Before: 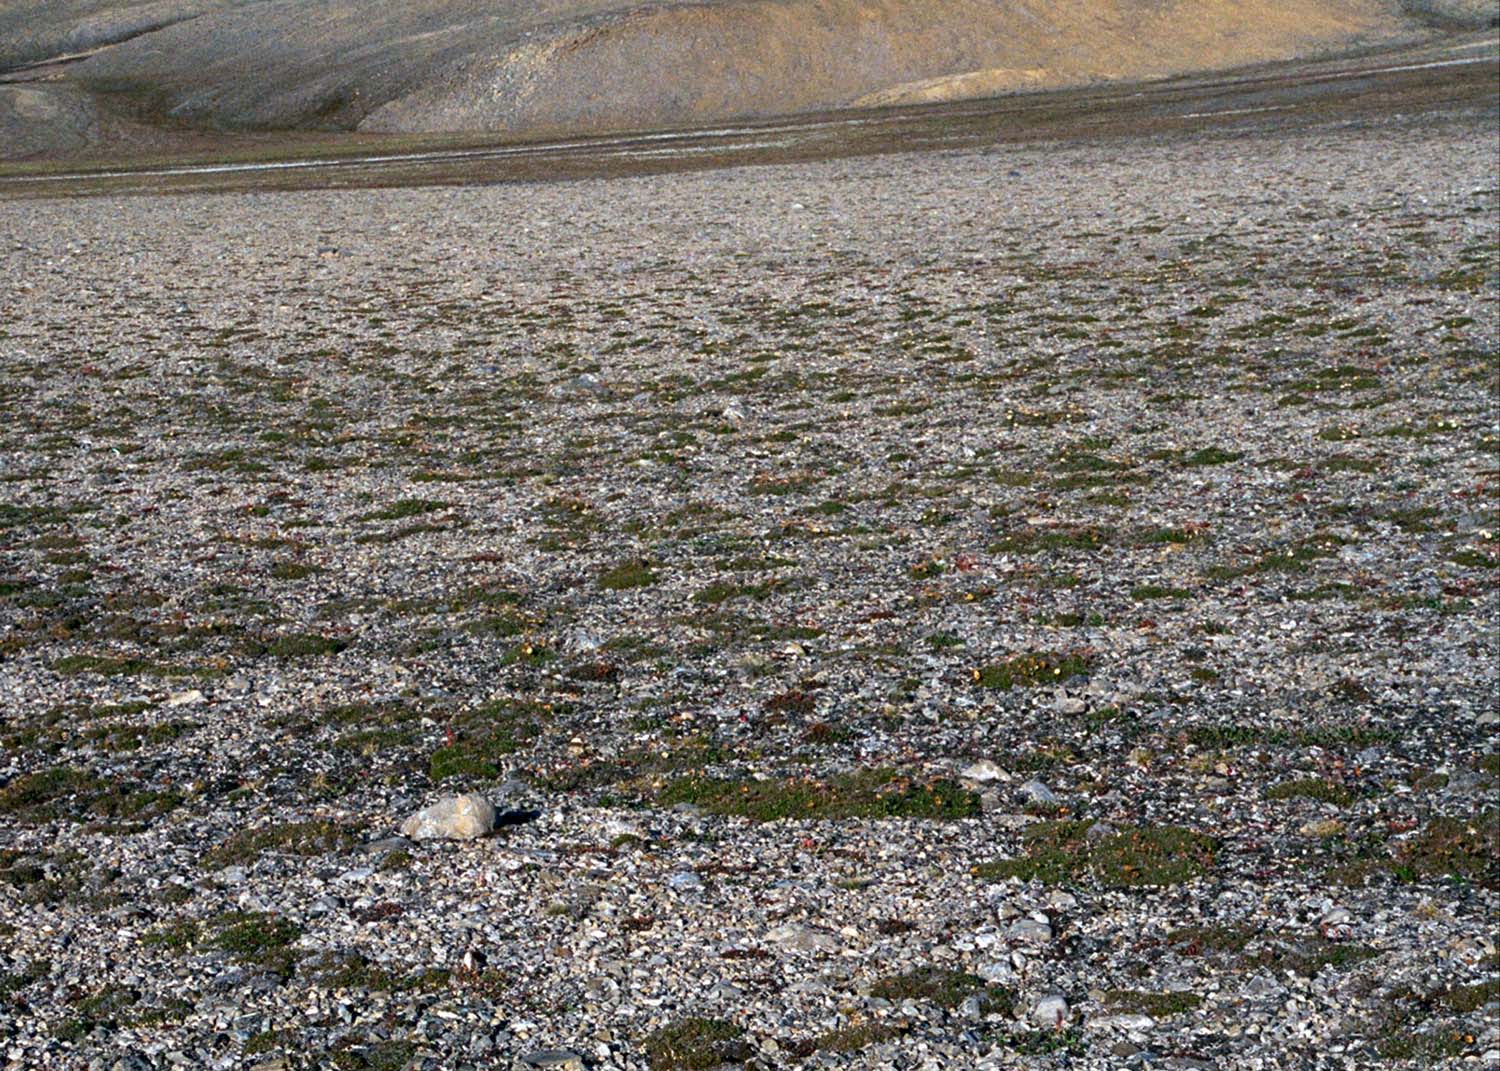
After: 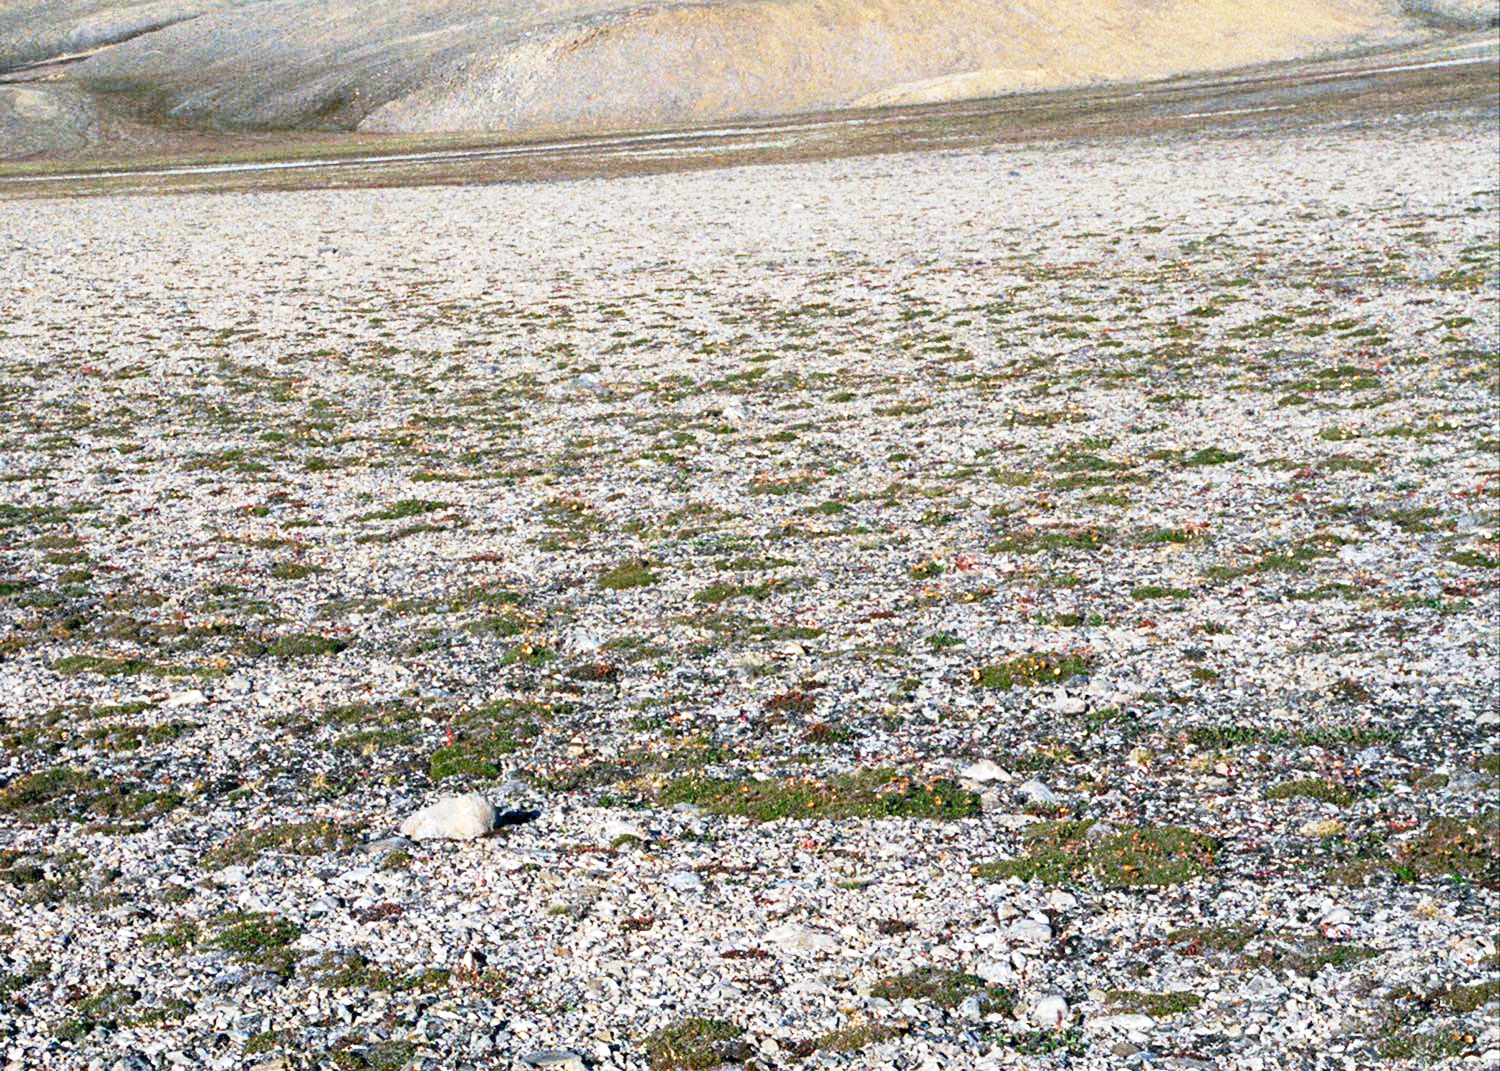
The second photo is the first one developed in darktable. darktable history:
exposure: black level correction 0, exposure 0.931 EV, compensate highlight preservation false
base curve: curves: ch0 [(0, 0) (0.088, 0.125) (0.176, 0.251) (0.354, 0.501) (0.613, 0.749) (1, 0.877)], preserve colors none
